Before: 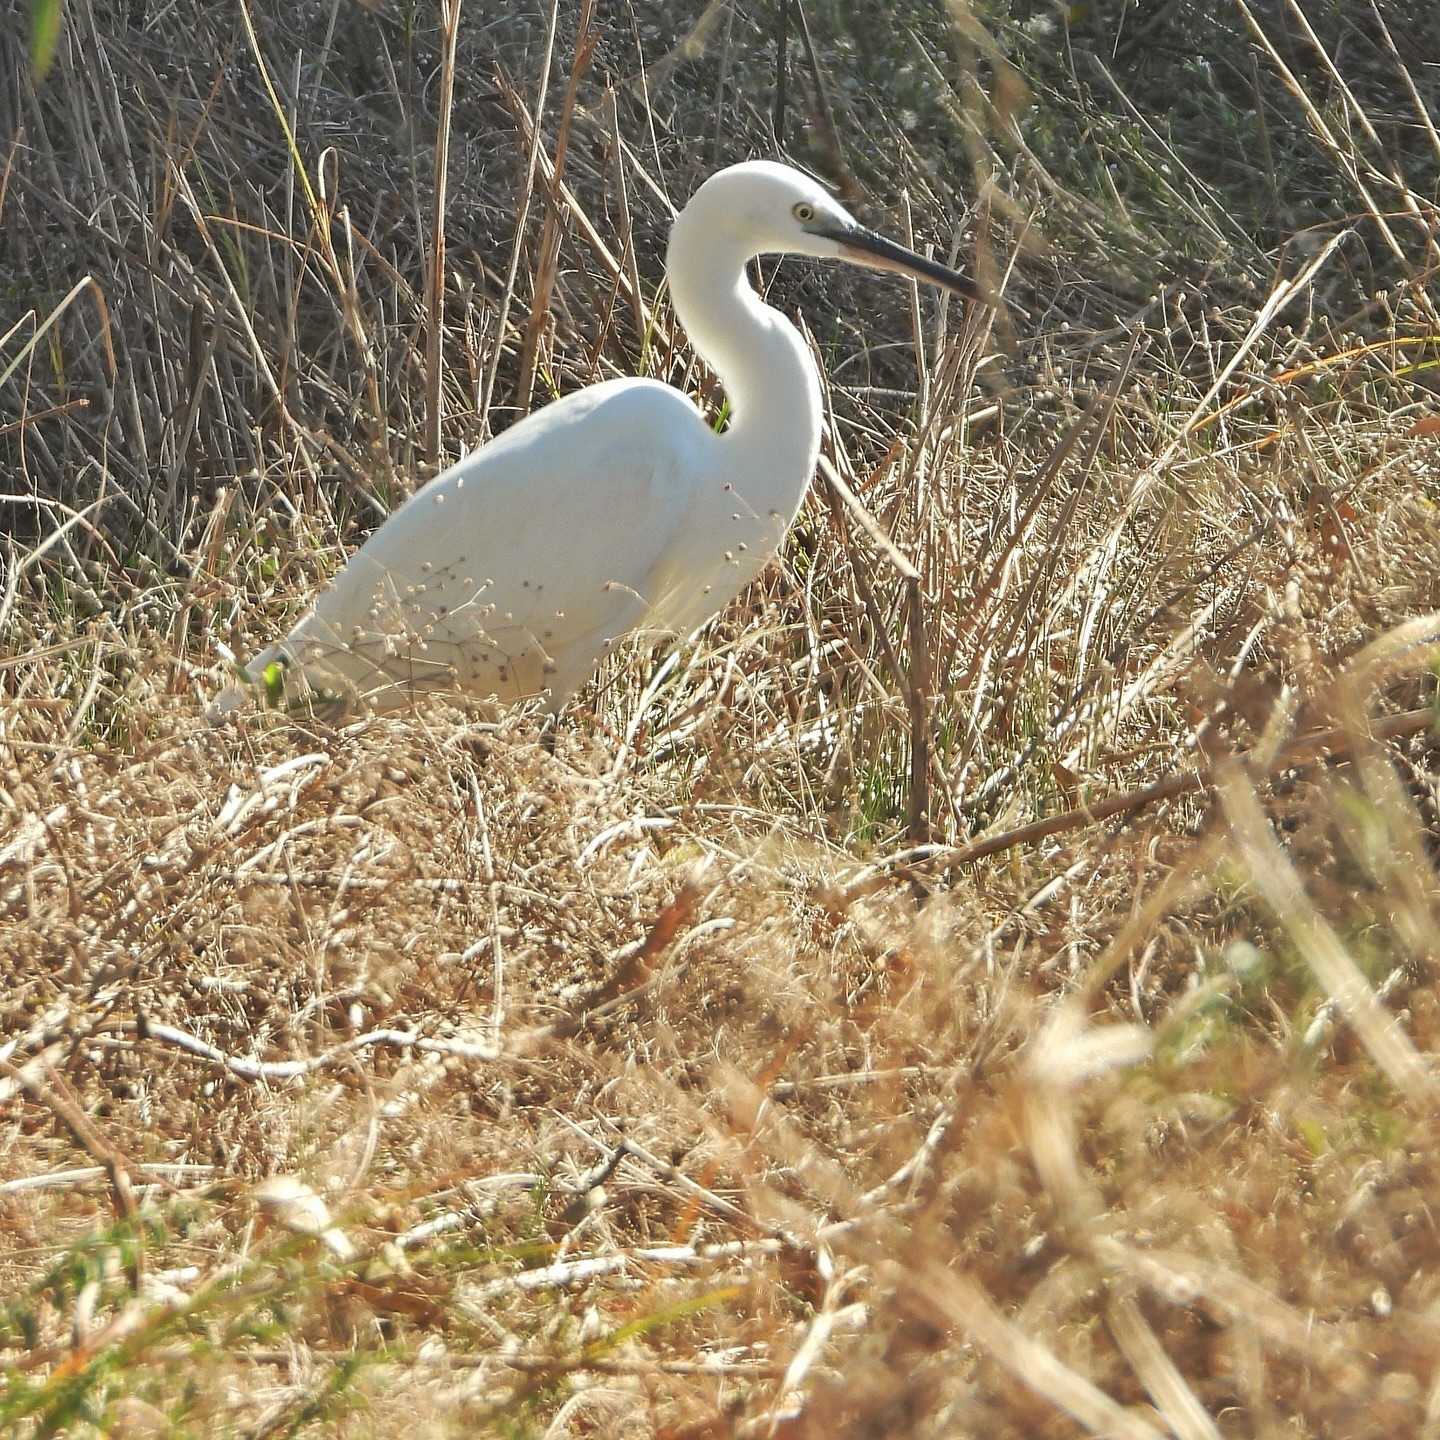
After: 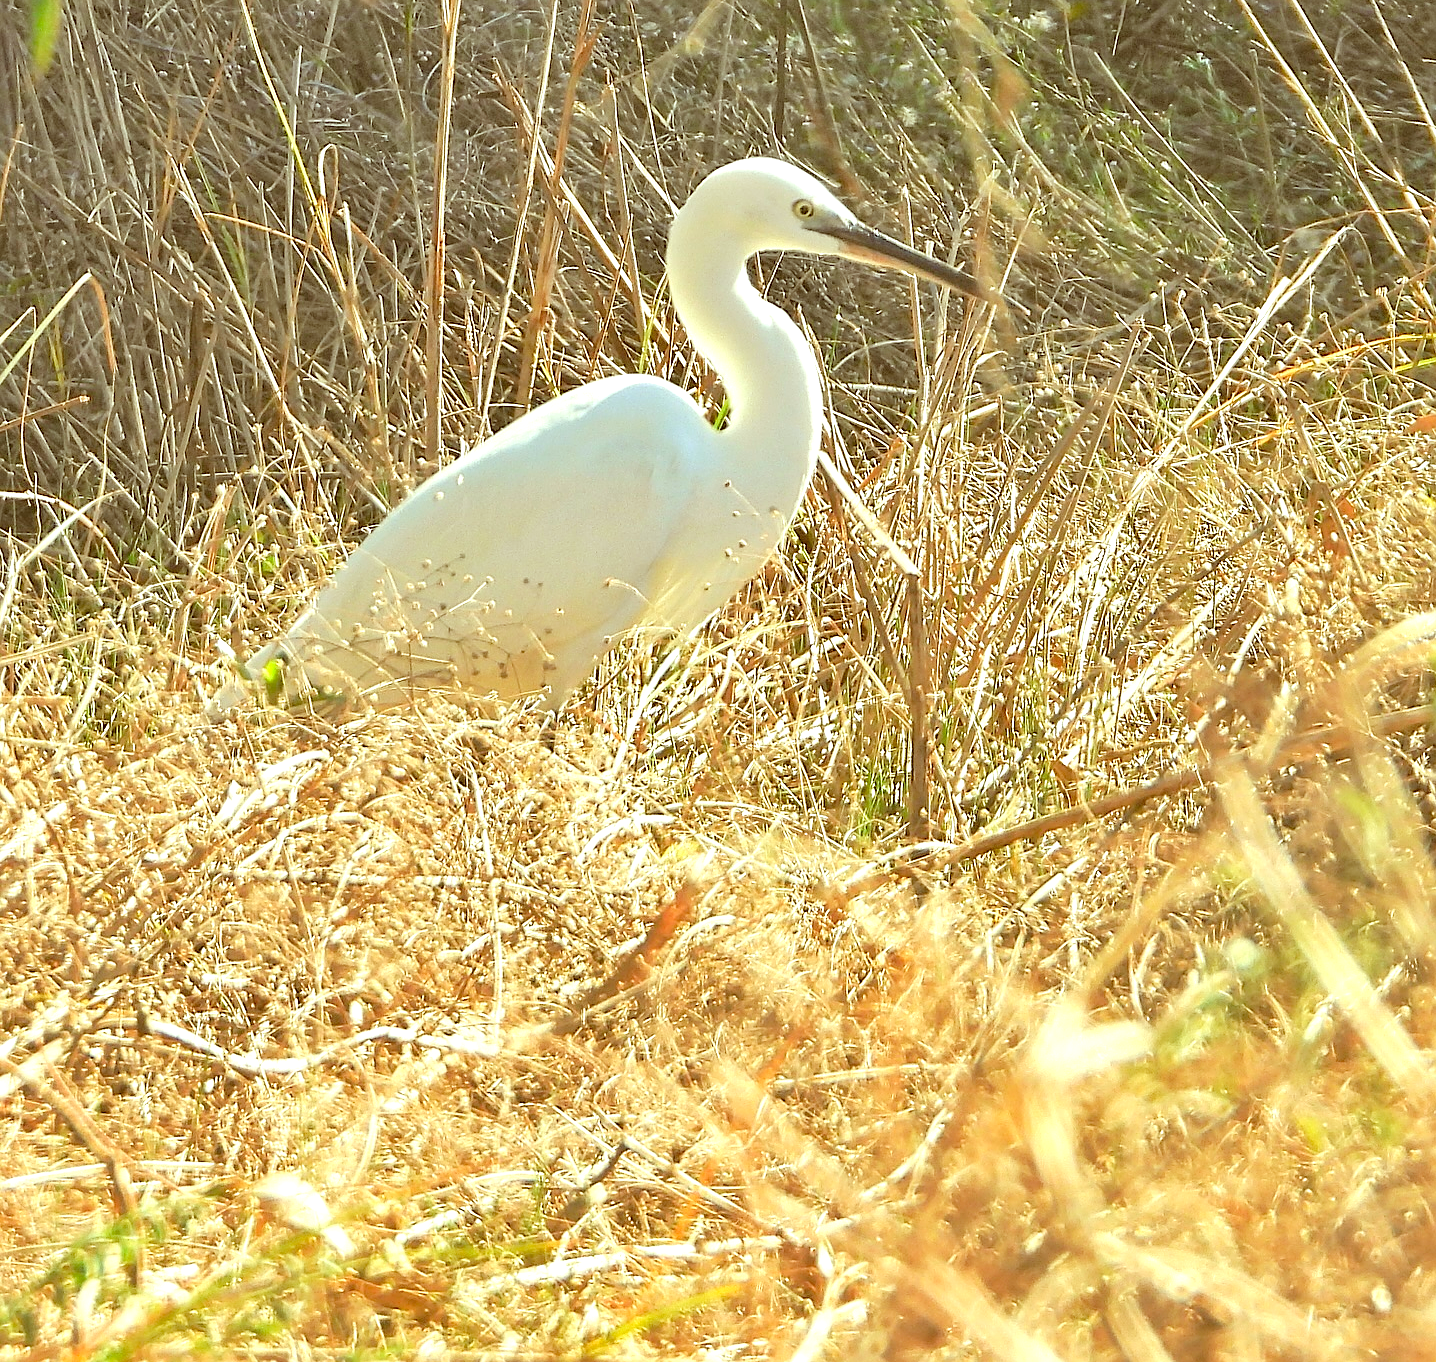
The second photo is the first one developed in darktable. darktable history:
levels: levels [0.036, 0.364, 0.827]
color correction: highlights a* -6.15, highlights b* 9.38, shadows a* 10.7, shadows b* 23.29
crop: top 0.275%, right 0.256%, bottom 5.079%
sharpen: on, module defaults
